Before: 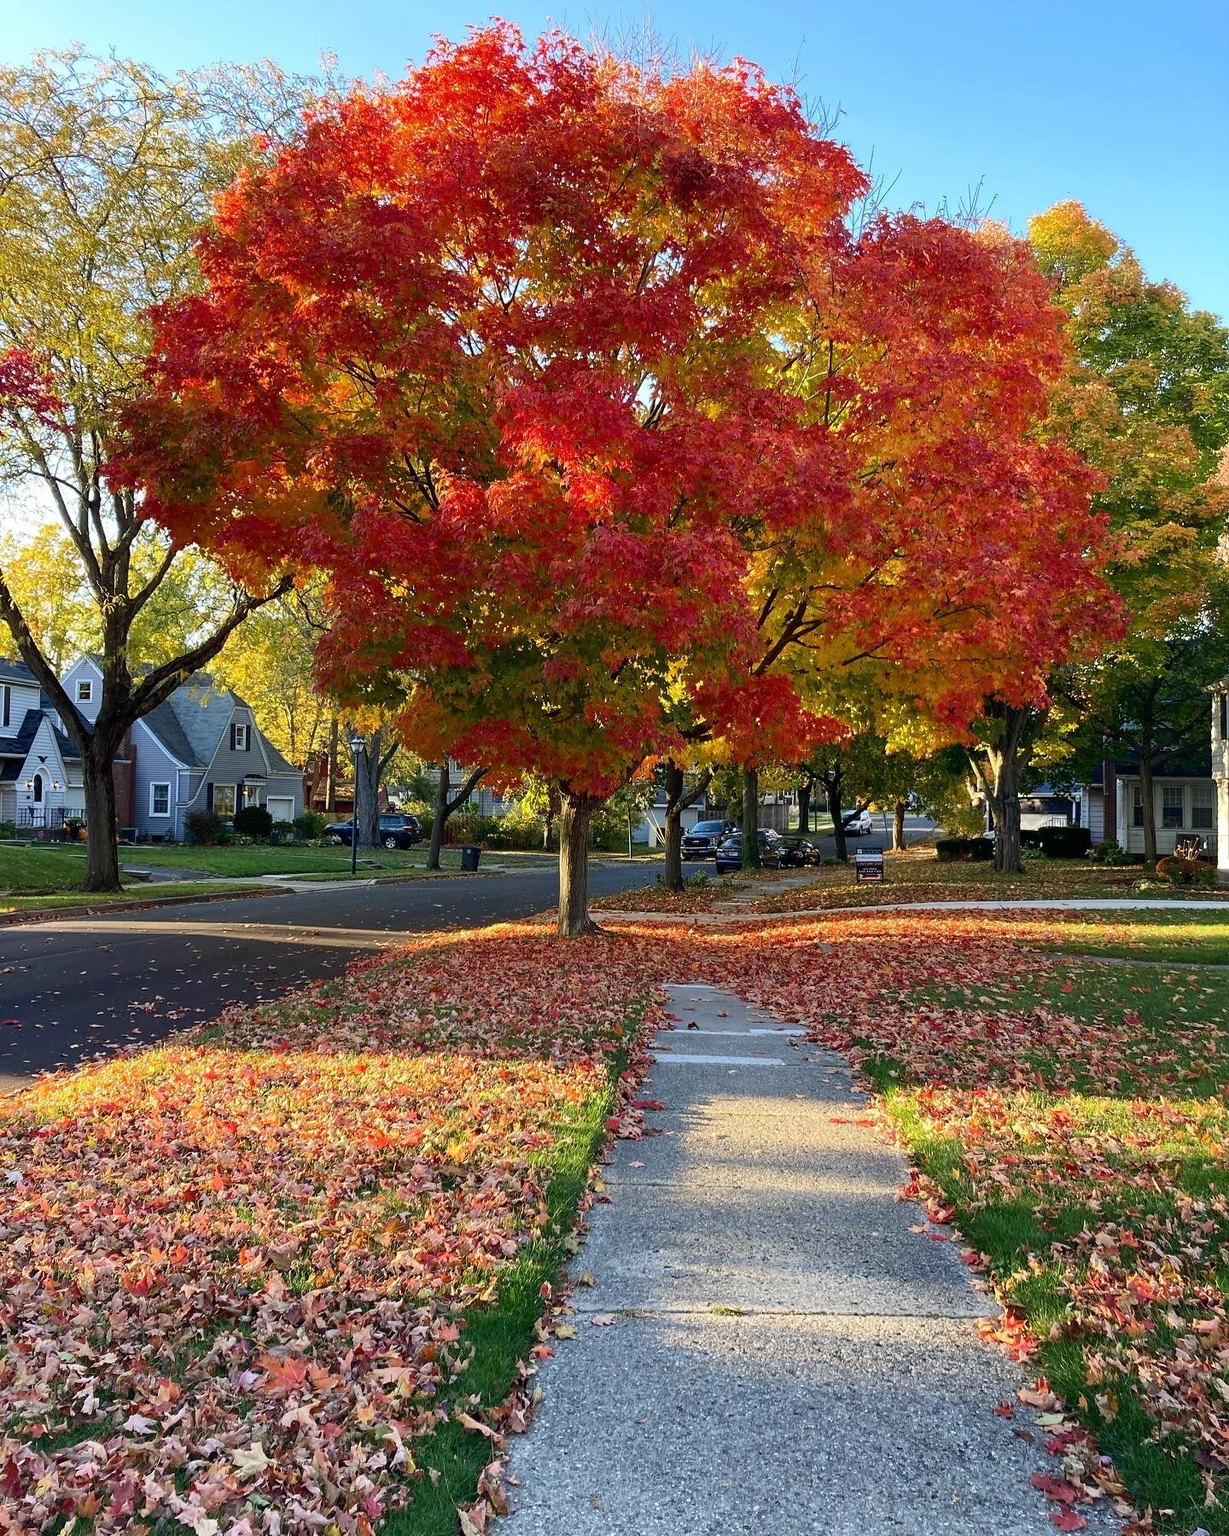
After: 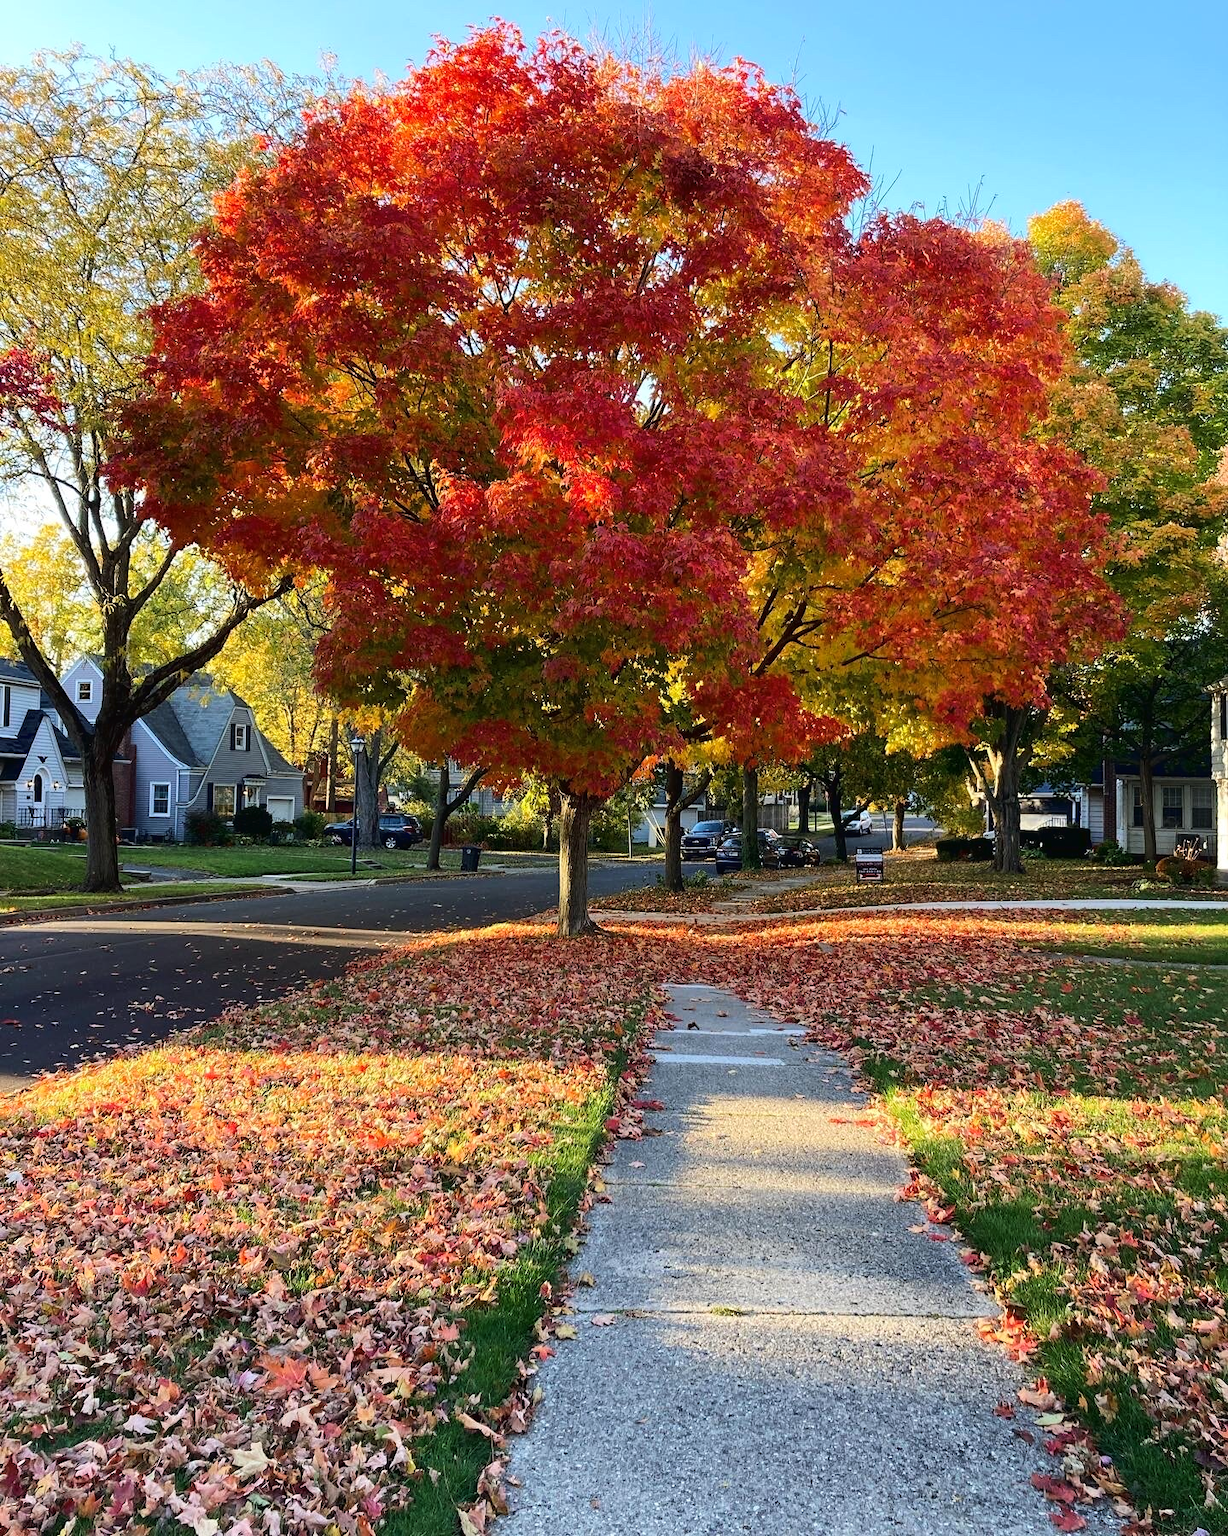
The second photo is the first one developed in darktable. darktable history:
tone curve: curves: ch0 [(0, 0.015) (0.037, 0.032) (0.131, 0.113) (0.275, 0.26) (0.497, 0.531) (0.617, 0.663) (0.704, 0.748) (0.813, 0.842) (0.911, 0.931) (0.997, 1)]; ch1 [(0, 0) (0.301, 0.3) (0.444, 0.438) (0.493, 0.494) (0.501, 0.499) (0.534, 0.543) (0.582, 0.605) (0.658, 0.687) (0.746, 0.79) (1, 1)]; ch2 [(0, 0) (0.246, 0.234) (0.36, 0.356) (0.415, 0.426) (0.476, 0.492) (0.502, 0.499) (0.525, 0.513) (0.533, 0.534) (0.586, 0.598) (0.634, 0.643) (0.706, 0.717) (0.853, 0.83) (1, 0.951)], color space Lab, linked channels, preserve colors none
